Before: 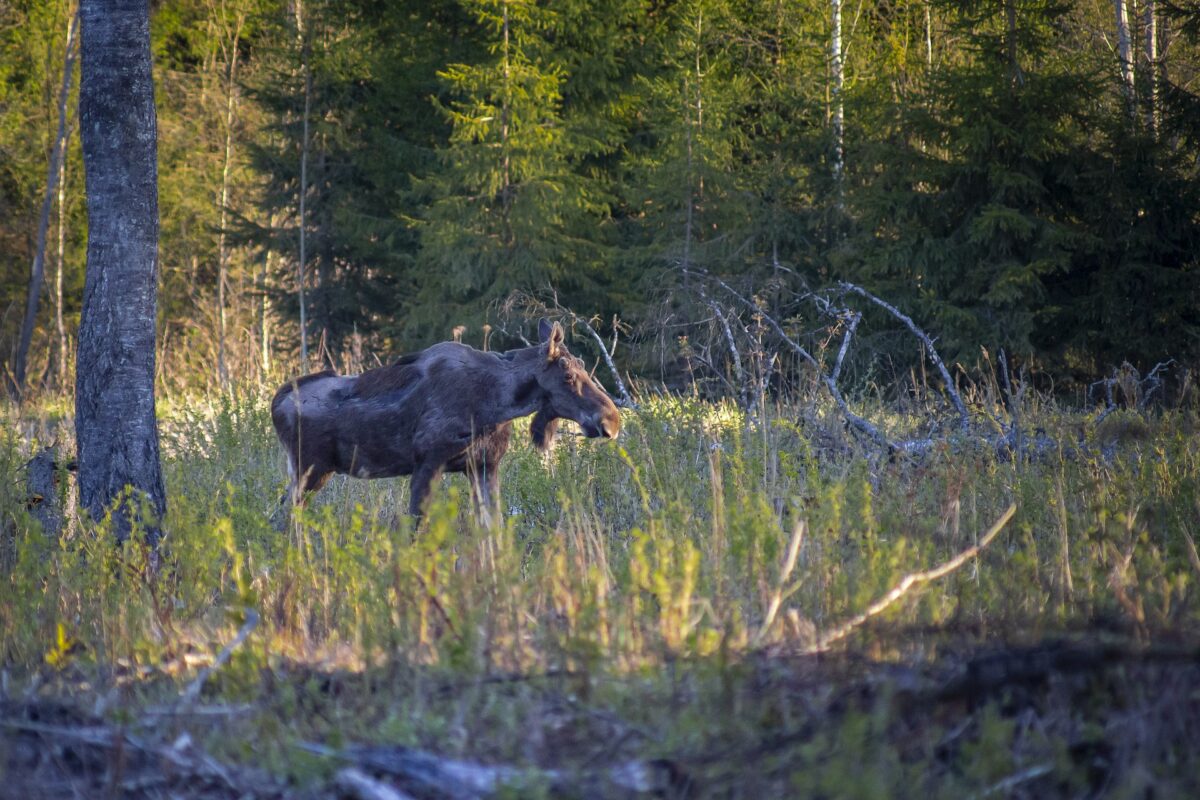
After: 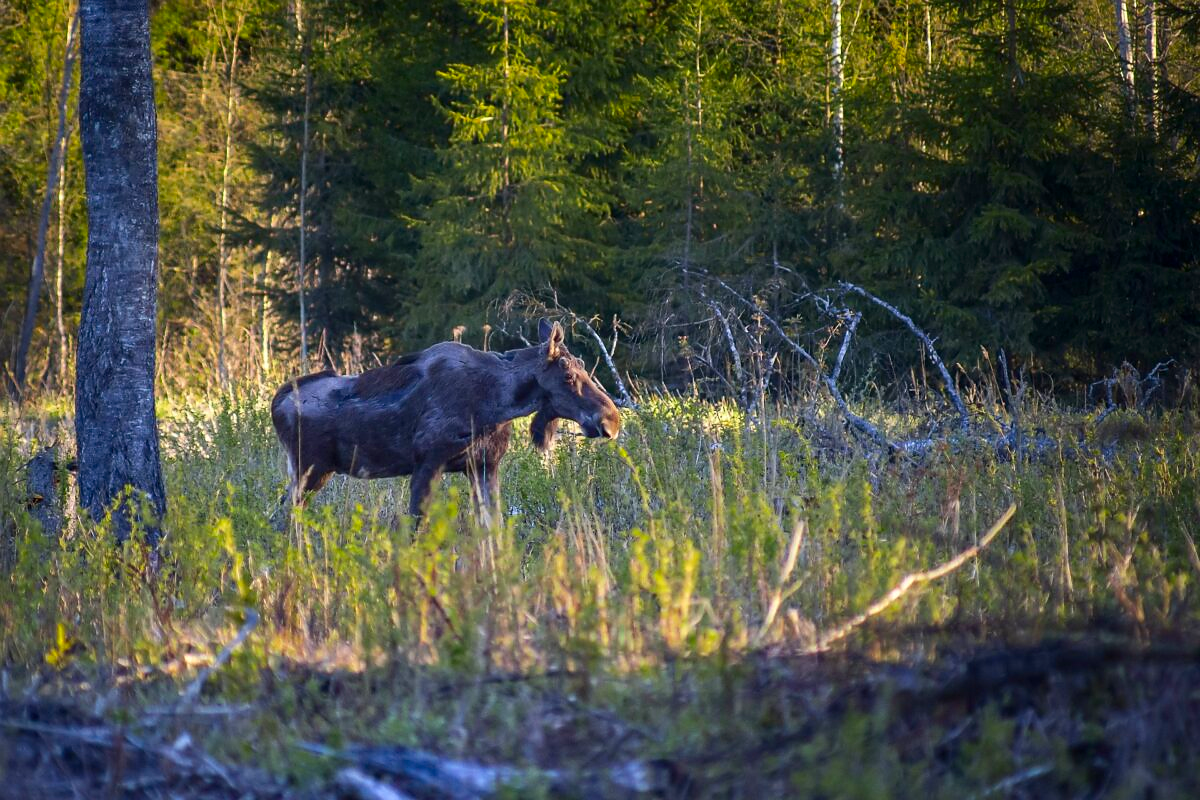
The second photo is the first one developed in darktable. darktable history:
contrast brightness saturation: contrast 0.16, saturation 0.32
sharpen: radius 1, threshold 1
